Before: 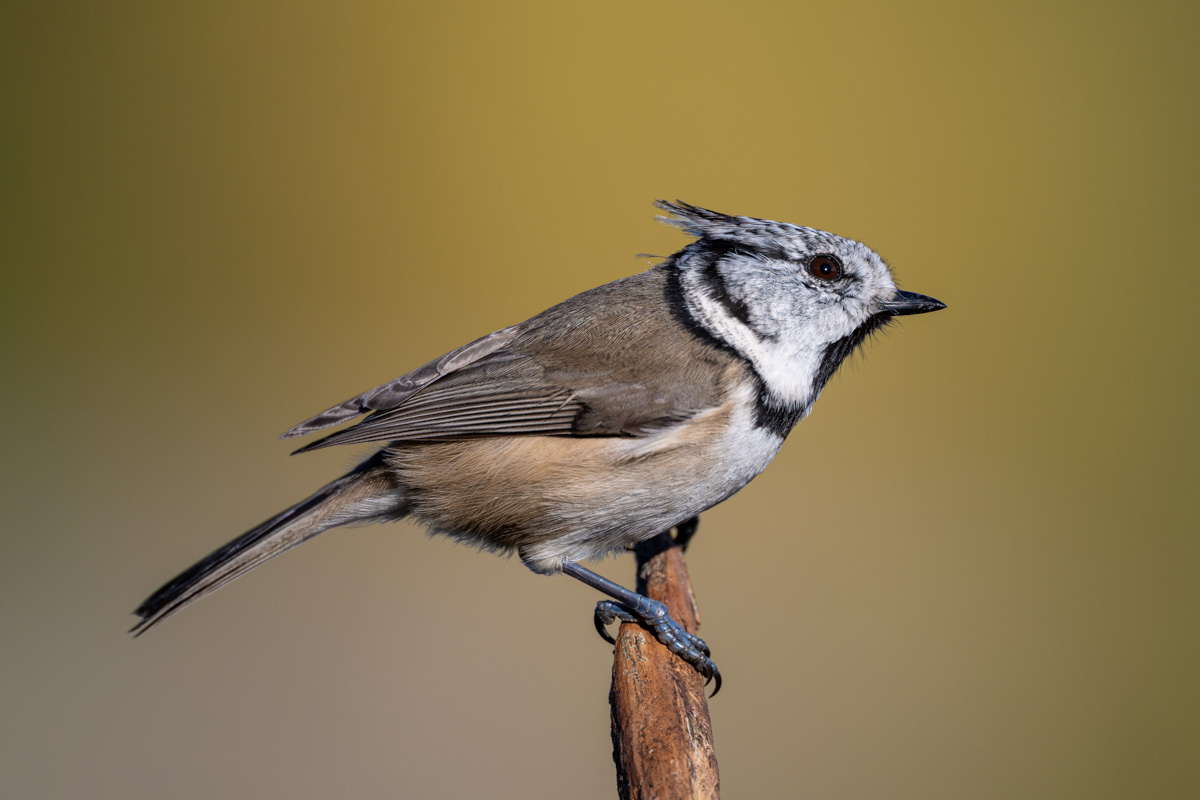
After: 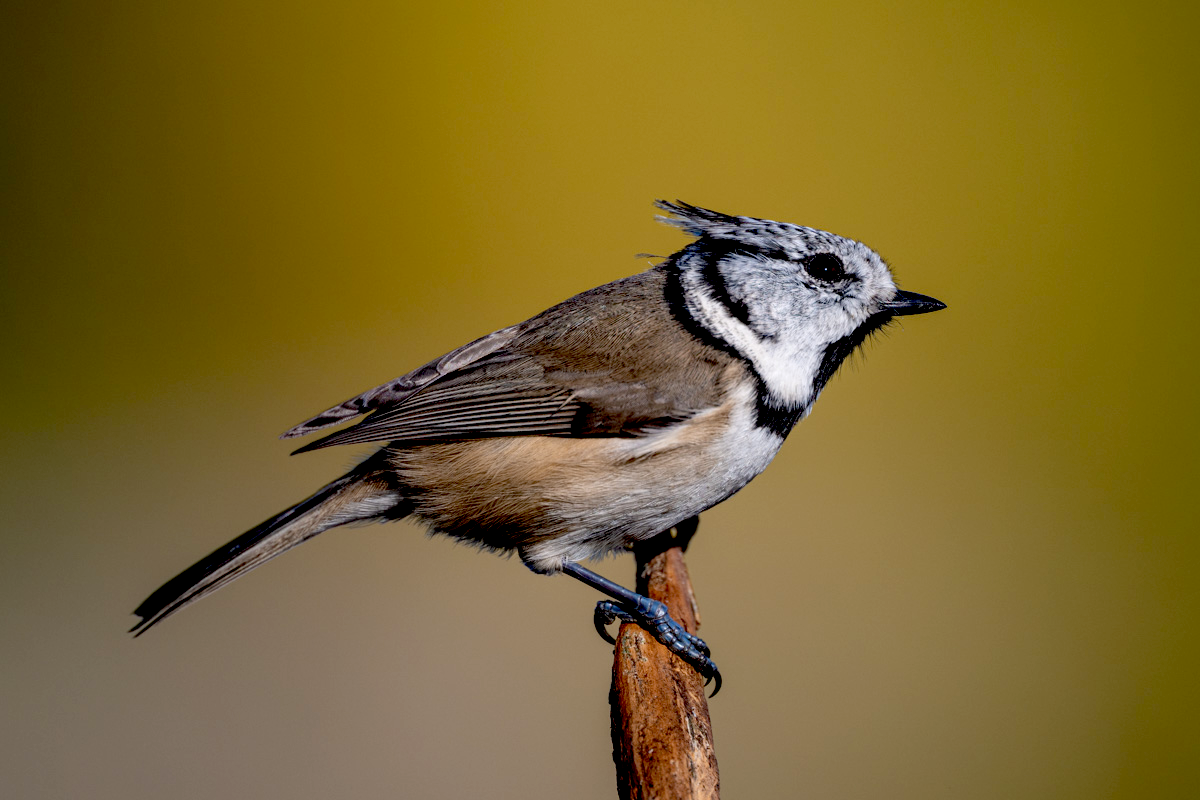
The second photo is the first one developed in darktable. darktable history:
exposure: black level correction 0.047, exposure 0.013 EV, compensate exposure bias true, compensate highlight preservation false
